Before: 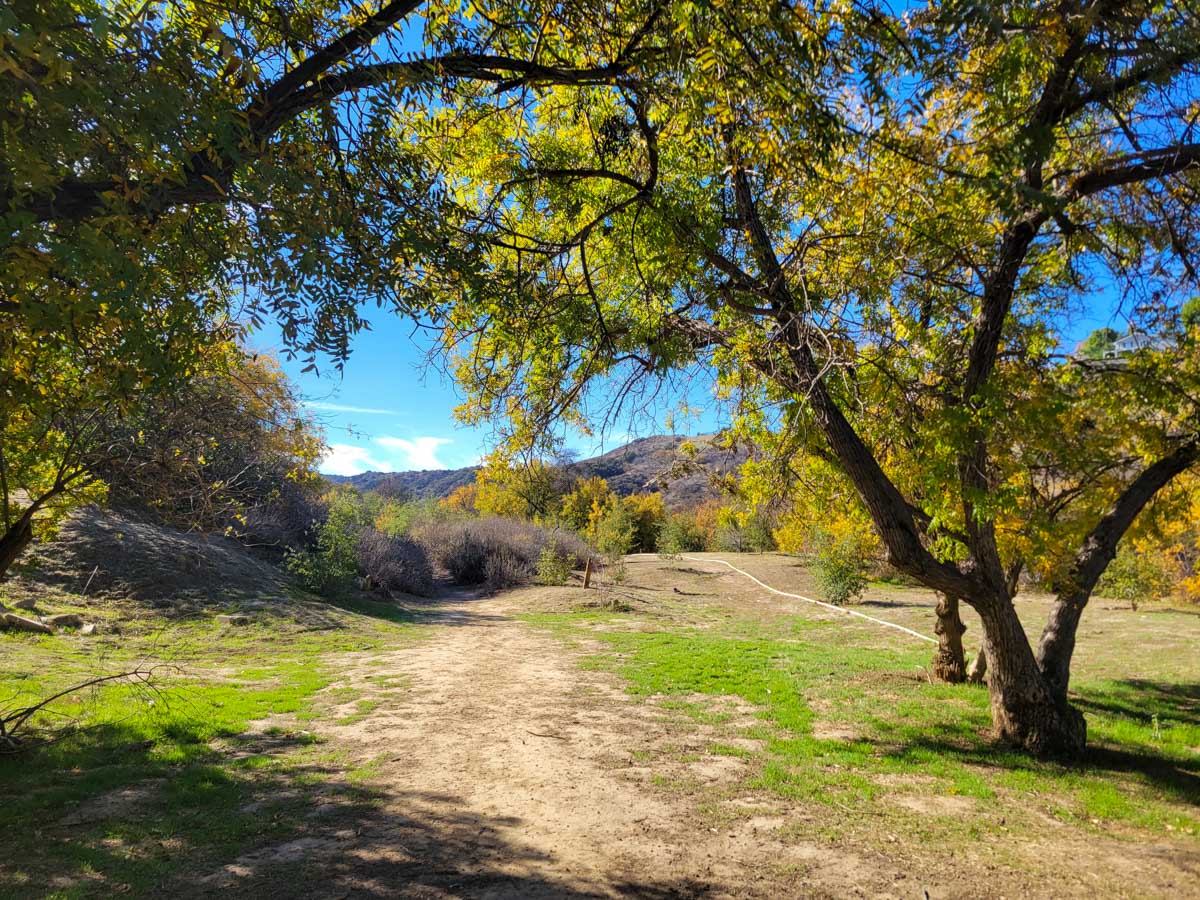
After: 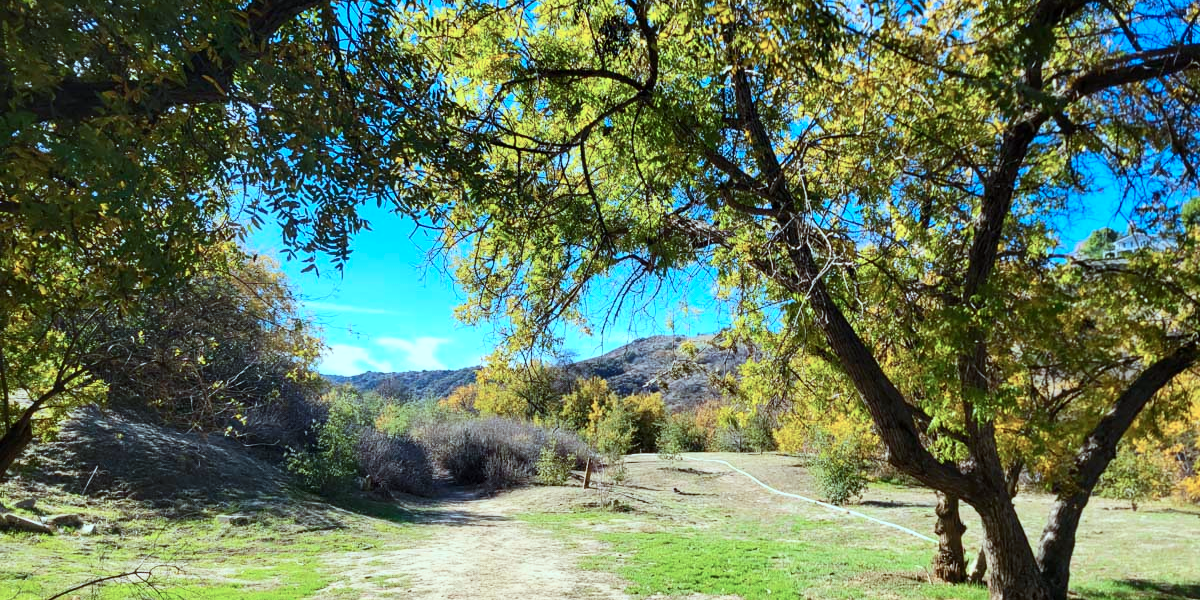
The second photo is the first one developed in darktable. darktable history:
crop: top 11.166%, bottom 22.168%
contrast brightness saturation: contrast 0.24, brightness 0.09
color correction: highlights a* -11.71, highlights b* -15.58
